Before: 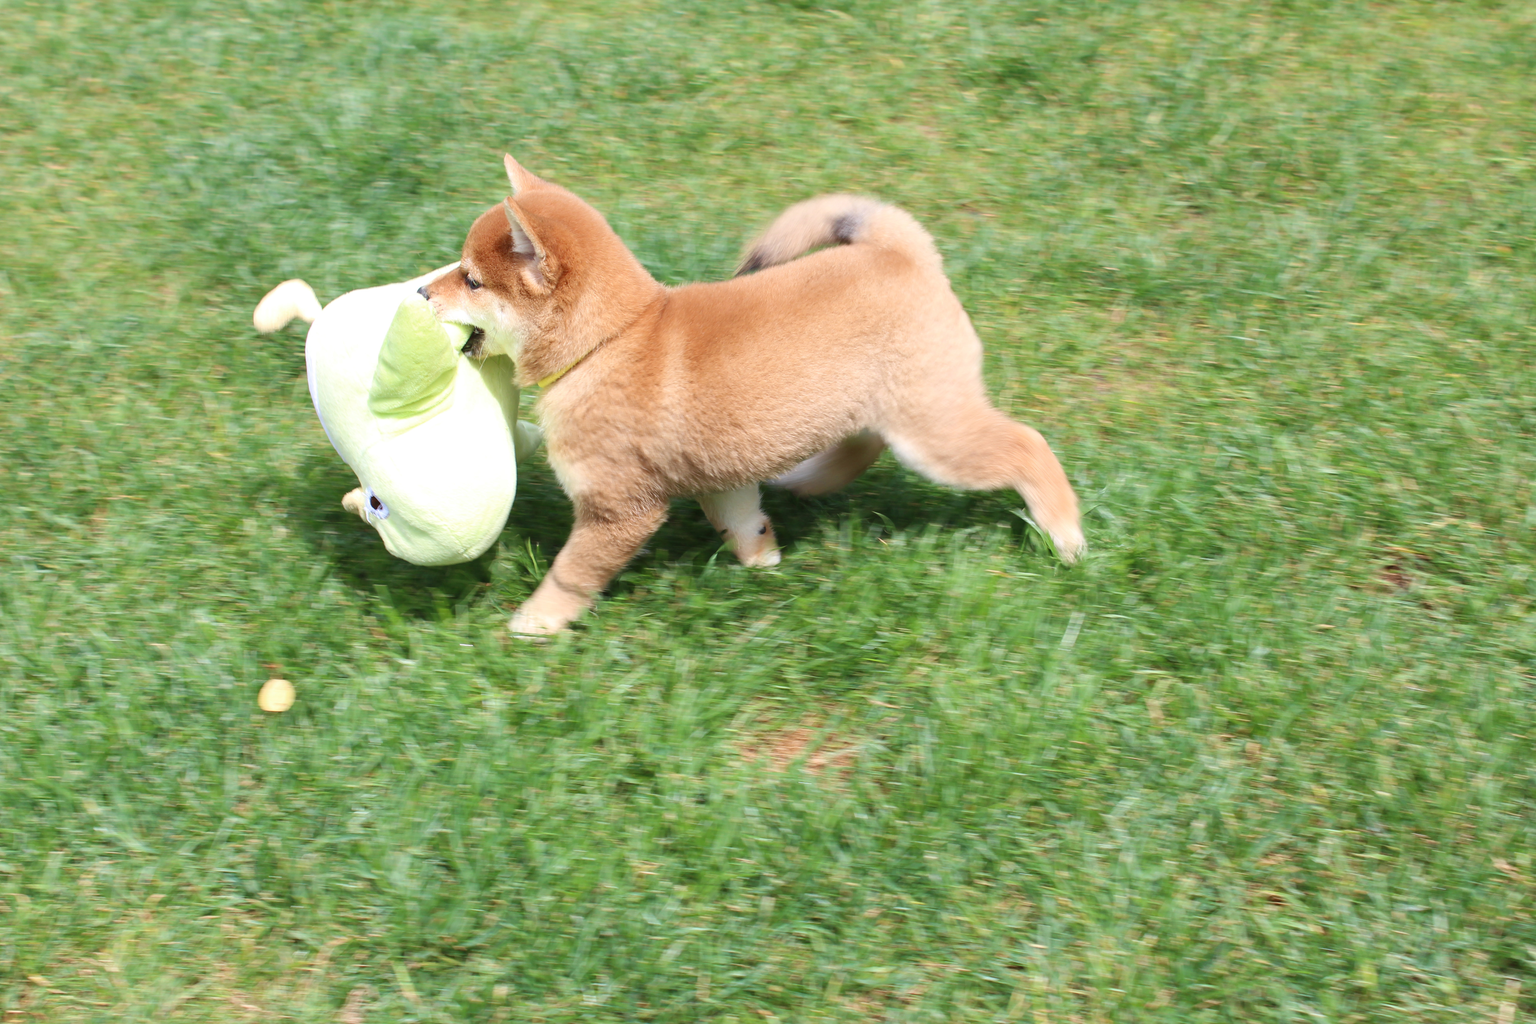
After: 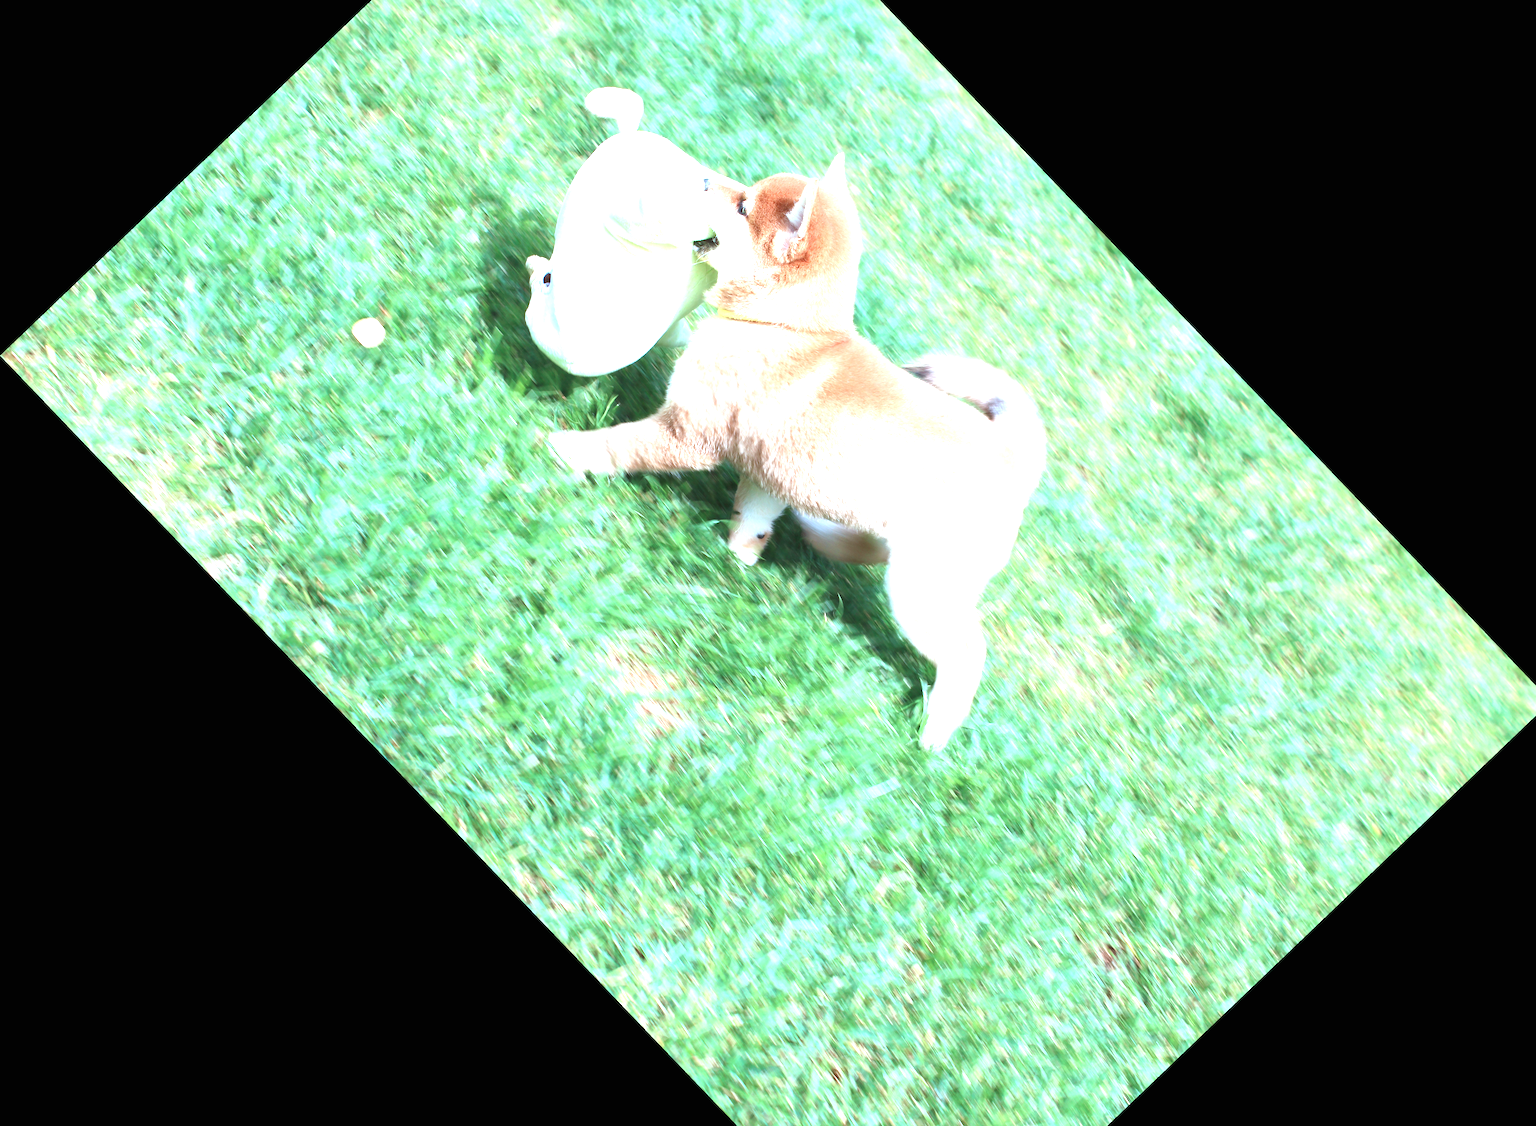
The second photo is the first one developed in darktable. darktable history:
crop and rotate: angle -46.26°, top 16.234%, right 0.912%, bottom 11.704%
exposure: black level correction 0, exposure 1.4 EV, compensate highlight preservation false
color correction: highlights a* -9.35, highlights b* -23.15
